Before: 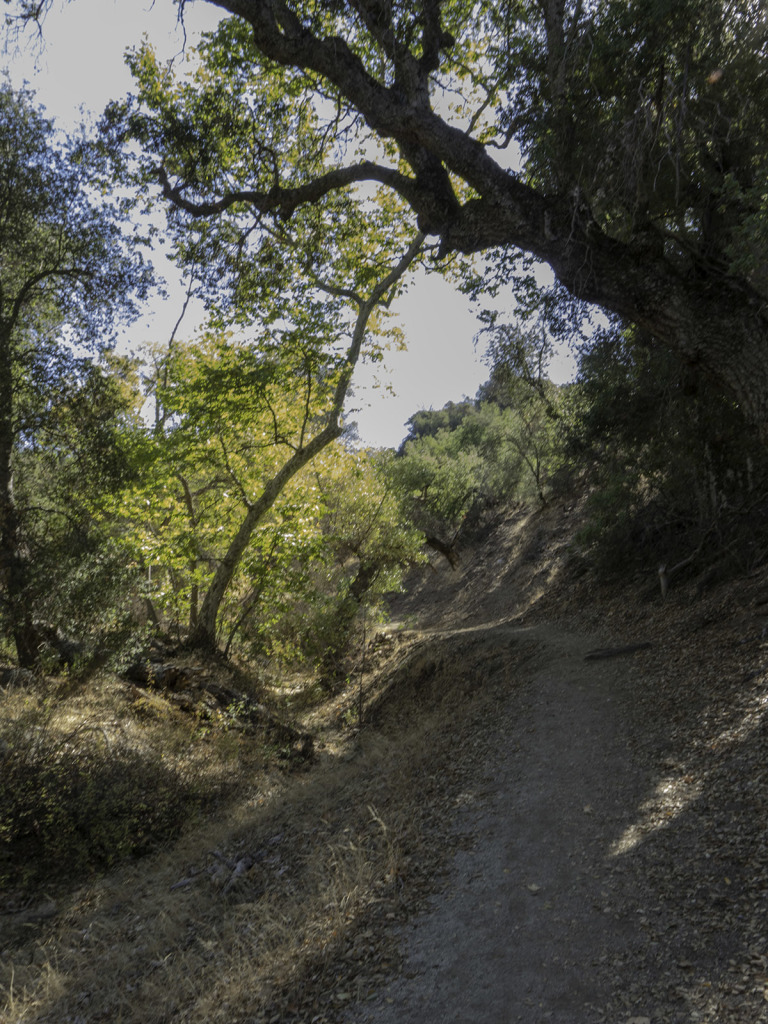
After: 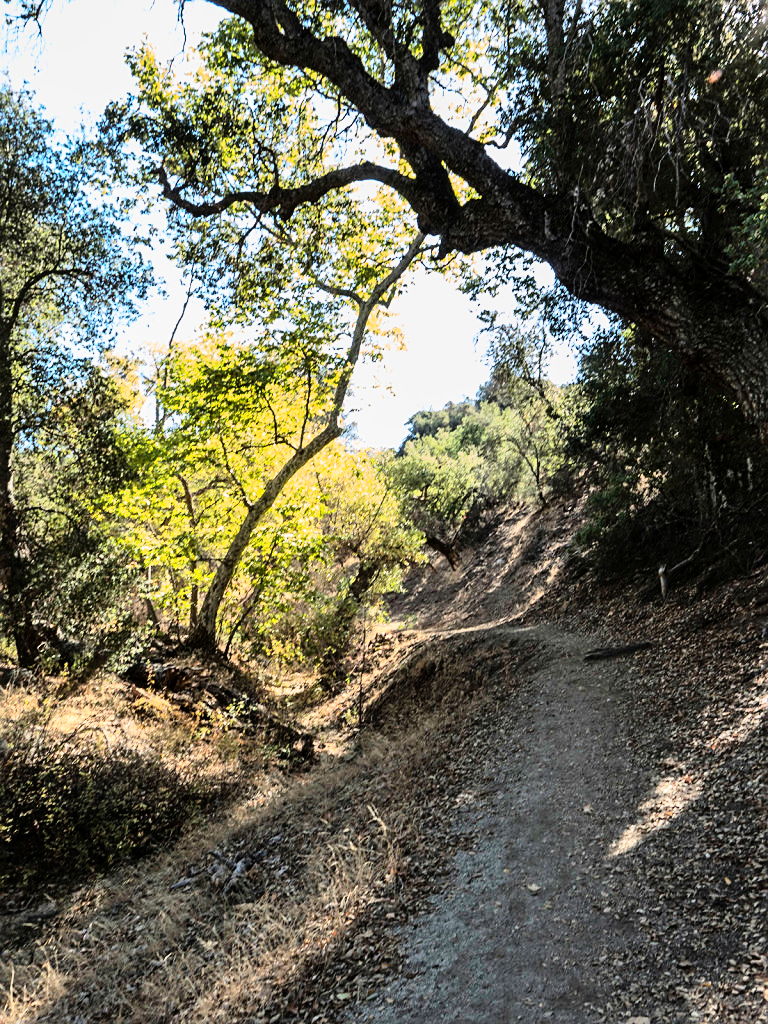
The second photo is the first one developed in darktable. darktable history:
shadows and highlights: white point adjustment 0.05, highlights color adjustment 55.9%, soften with gaussian
sharpen: on, module defaults
rgb curve: curves: ch0 [(0, 0) (0.21, 0.15) (0.24, 0.21) (0.5, 0.75) (0.75, 0.96) (0.89, 0.99) (1, 1)]; ch1 [(0, 0.02) (0.21, 0.13) (0.25, 0.2) (0.5, 0.67) (0.75, 0.9) (0.89, 0.97) (1, 1)]; ch2 [(0, 0.02) (0.21, 0.13) (0.25, 0.2) (0.5, 0.67) (0.75, 0.9) (0.89, 0.97) (1, 1)], compensate middle gray true
exposure: exposure -0.177 EV, compensate highlight preservation false
